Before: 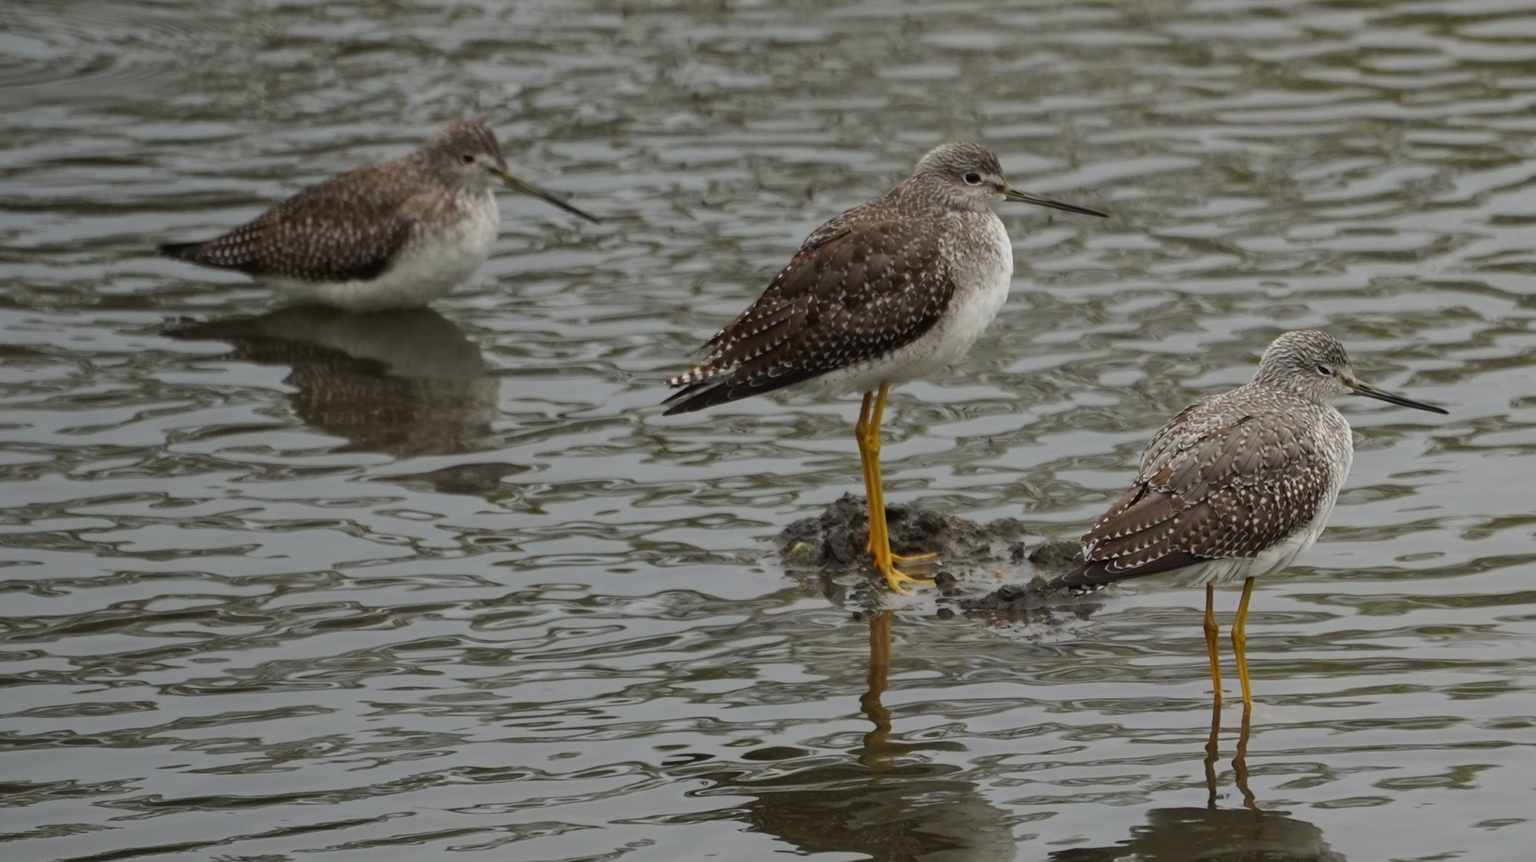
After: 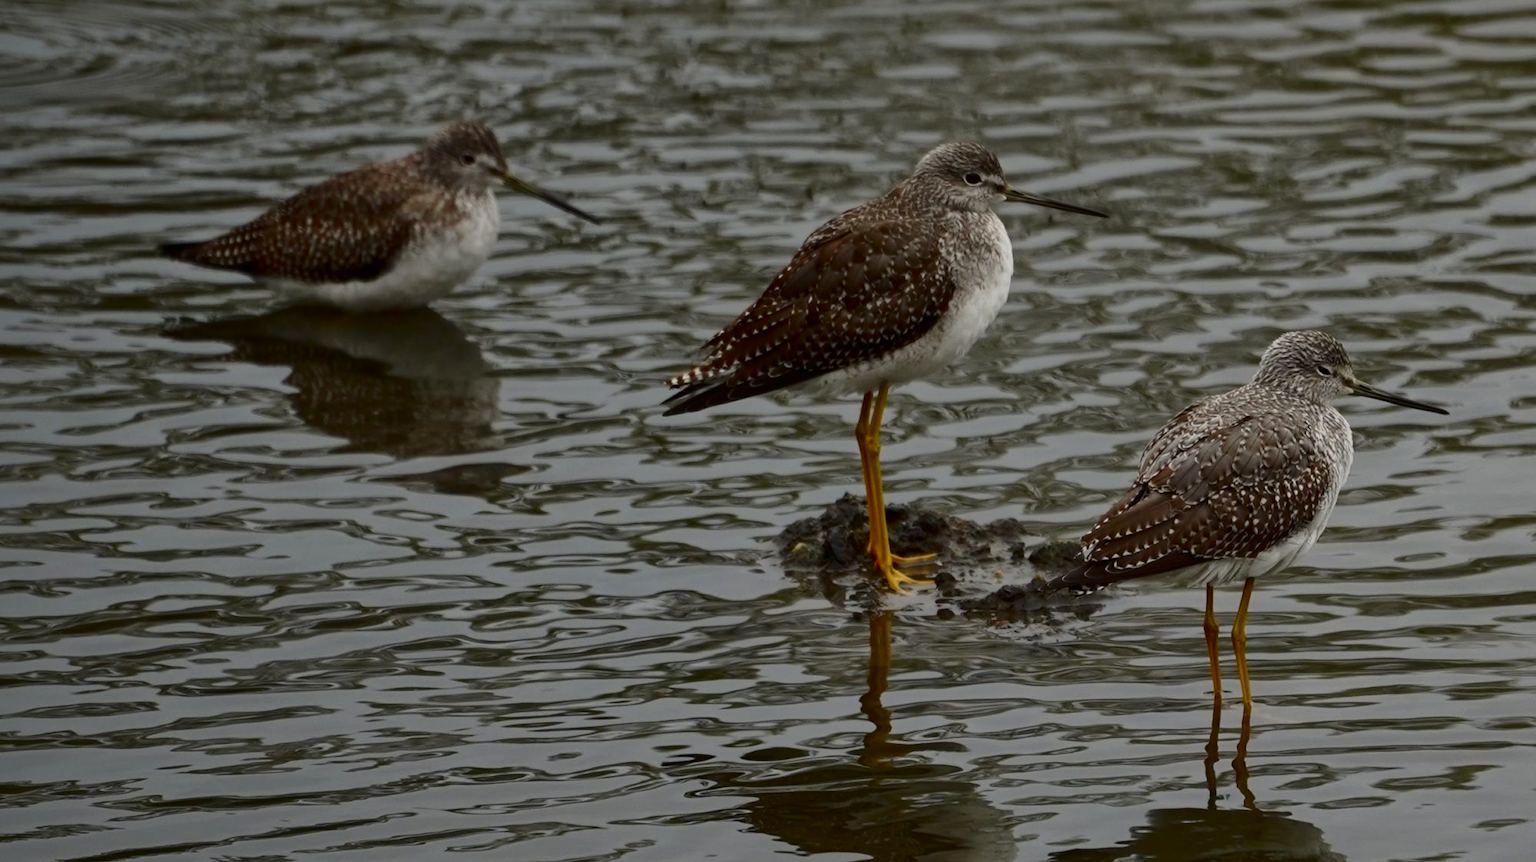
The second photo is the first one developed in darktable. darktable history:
shadows and highlights: on, module defaults
contrast brightness saturation: contrast 0.19, brightness -0.24, saturation 0.11
